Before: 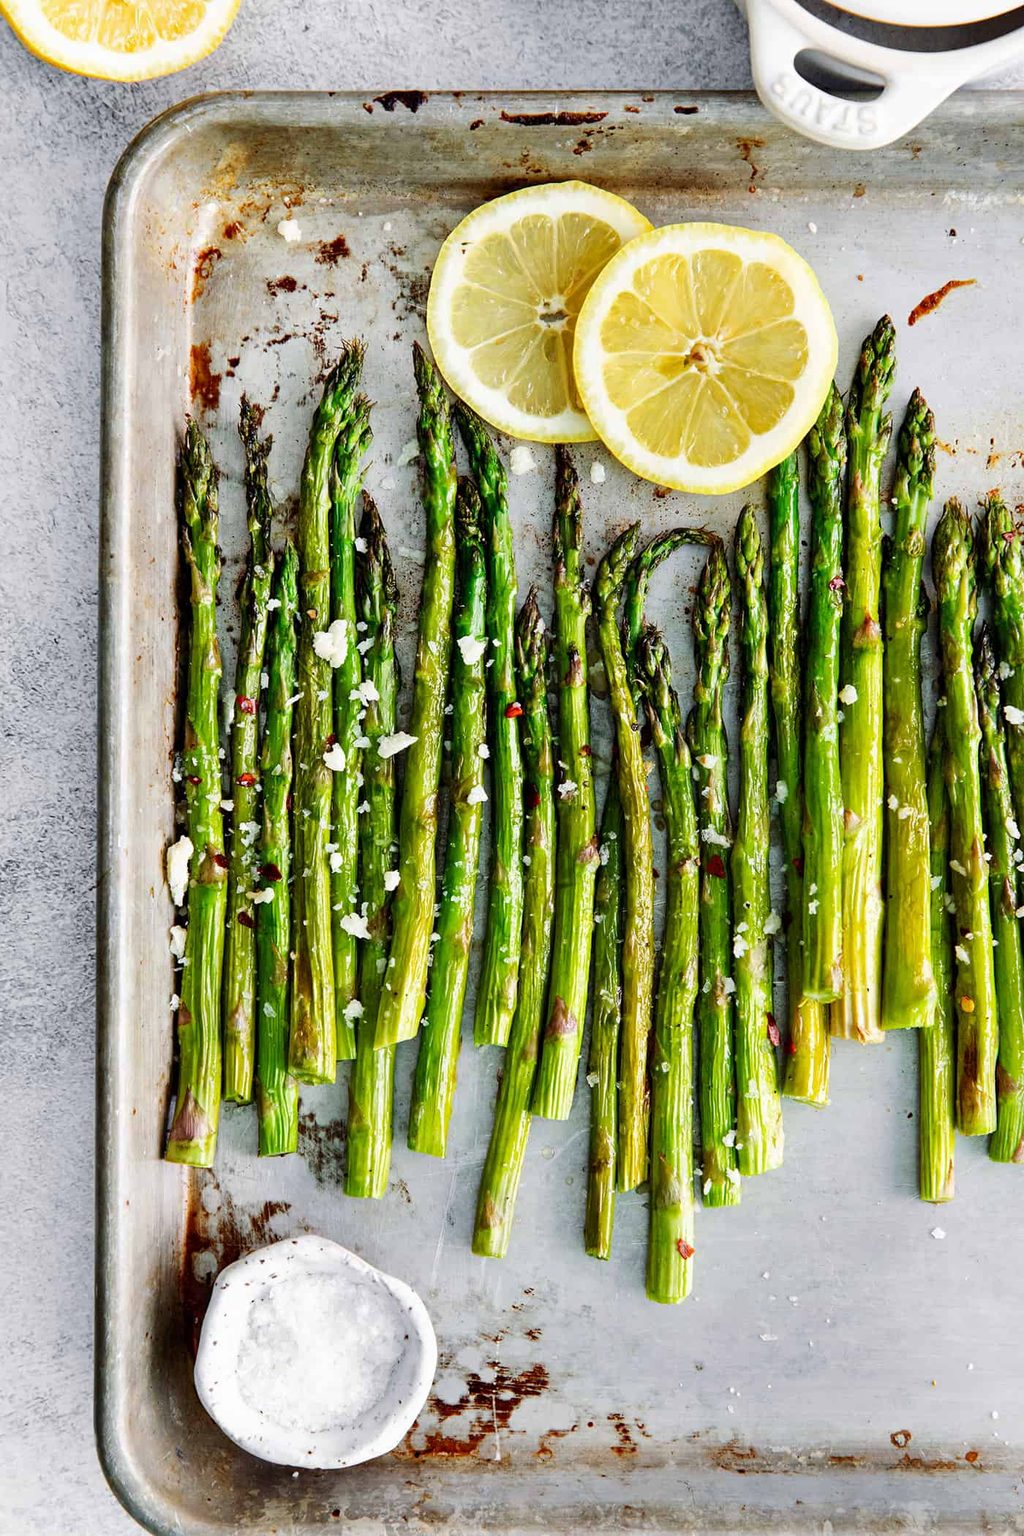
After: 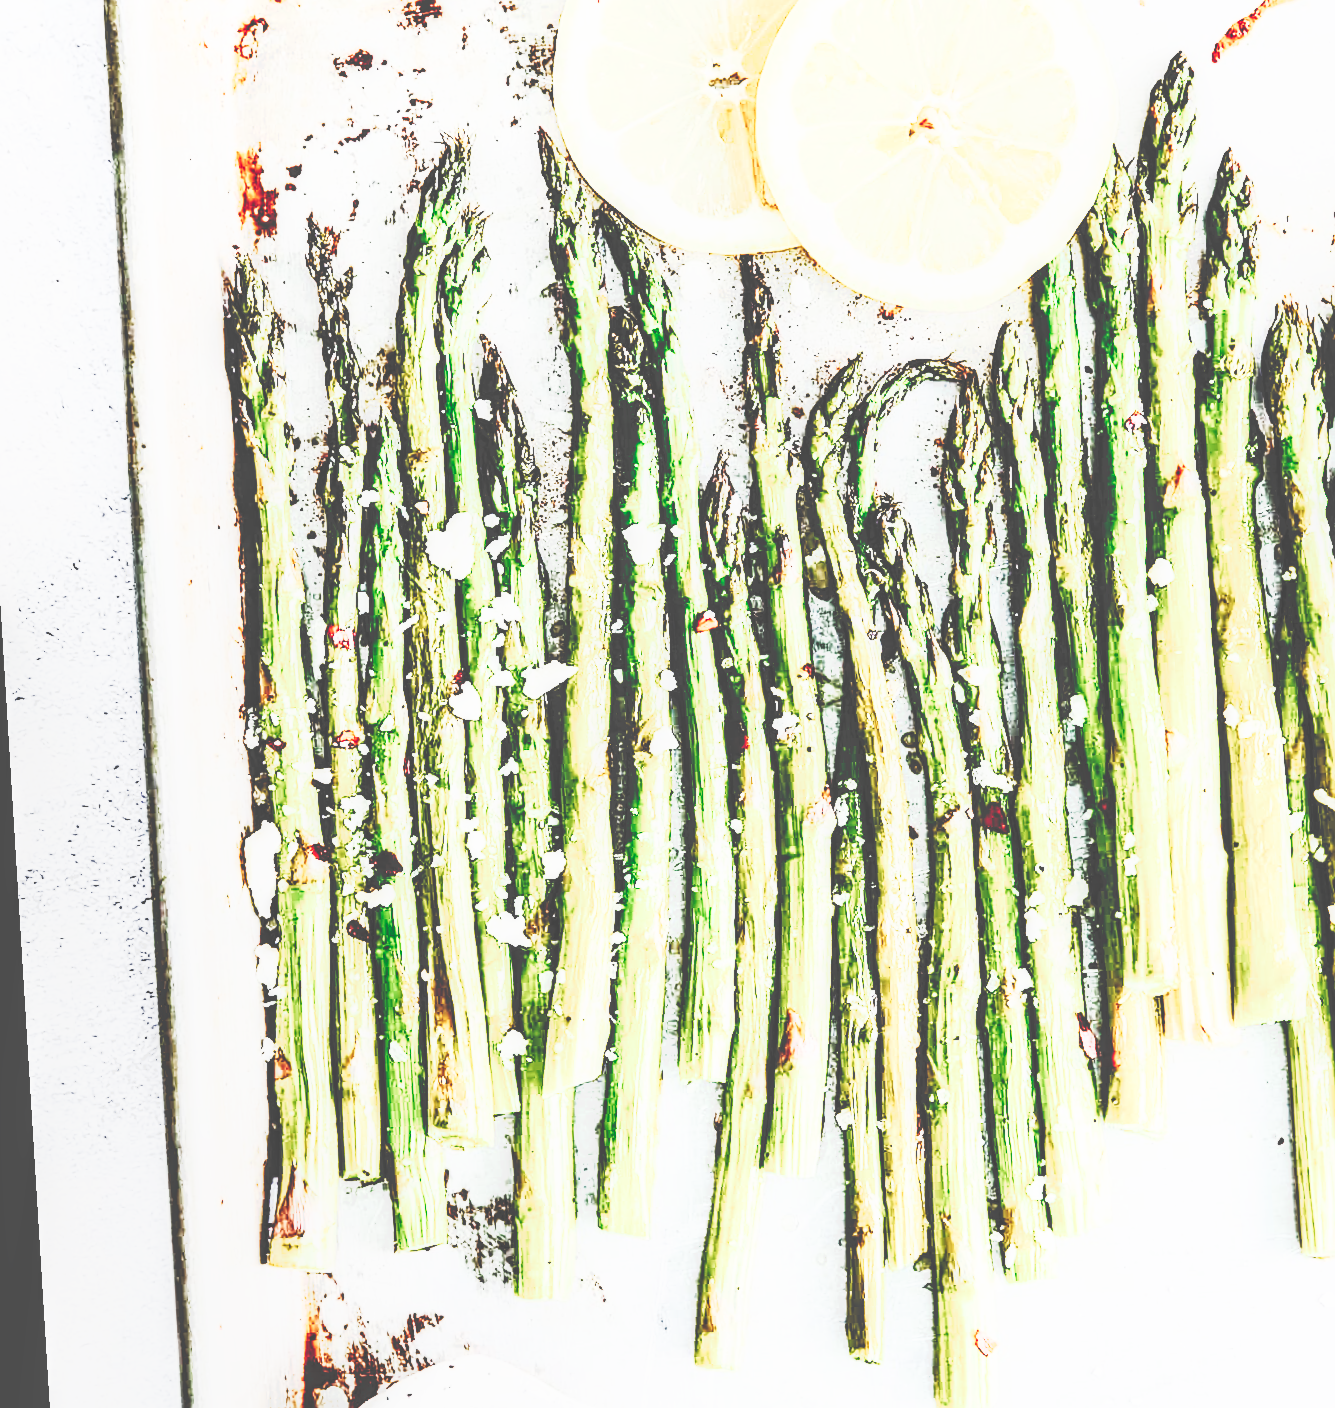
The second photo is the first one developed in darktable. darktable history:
sharpen: on, module defaults
tone curve: curves: ch0 [(0, 0) (0.003, 0.279) (0.011, 0.287) (0.025, 0.295) (0.044, 0.304) (0.069, 0.316) (0.1, 0.319) (0.136, 0.316) (0.177, 0.32) (0.224, 0.359) (0.277, 0.421) (0.335, 0.511) (0.399, 0.639) (0.468, 0.734) (0.543, 0.827) (0.623, 0.89) (0.709, 0.944) (0.801, 0.965) (0.898, 0.968) (1, 1)], preserve colors none
crop and rotate: angle 0.03°, top 11.643%, right 5.651%, bottom 11.189%
rotate and perspective: rotation -3.52°, crop left 0.036, crop right 0.964, crop top 0.081, crop bottom 0.919
sigmoid: contrast 1.8, skew -0.2, preserve hue 0%, red attenuation 0.1, red rotation 0.035, green attenuation 0.1, green rotation -0.017, blue attenuation 0.15, blue rotation -0.052, base primaries Rec2020
exposure: black level correction 0, exposure 0.7 EV, compensate exposure bias true, compensate highlight preservation false
contrast brightness saturation: contrast 0.43, brightness 0.56, saturation -0.19
local contrast: on, module defaults
